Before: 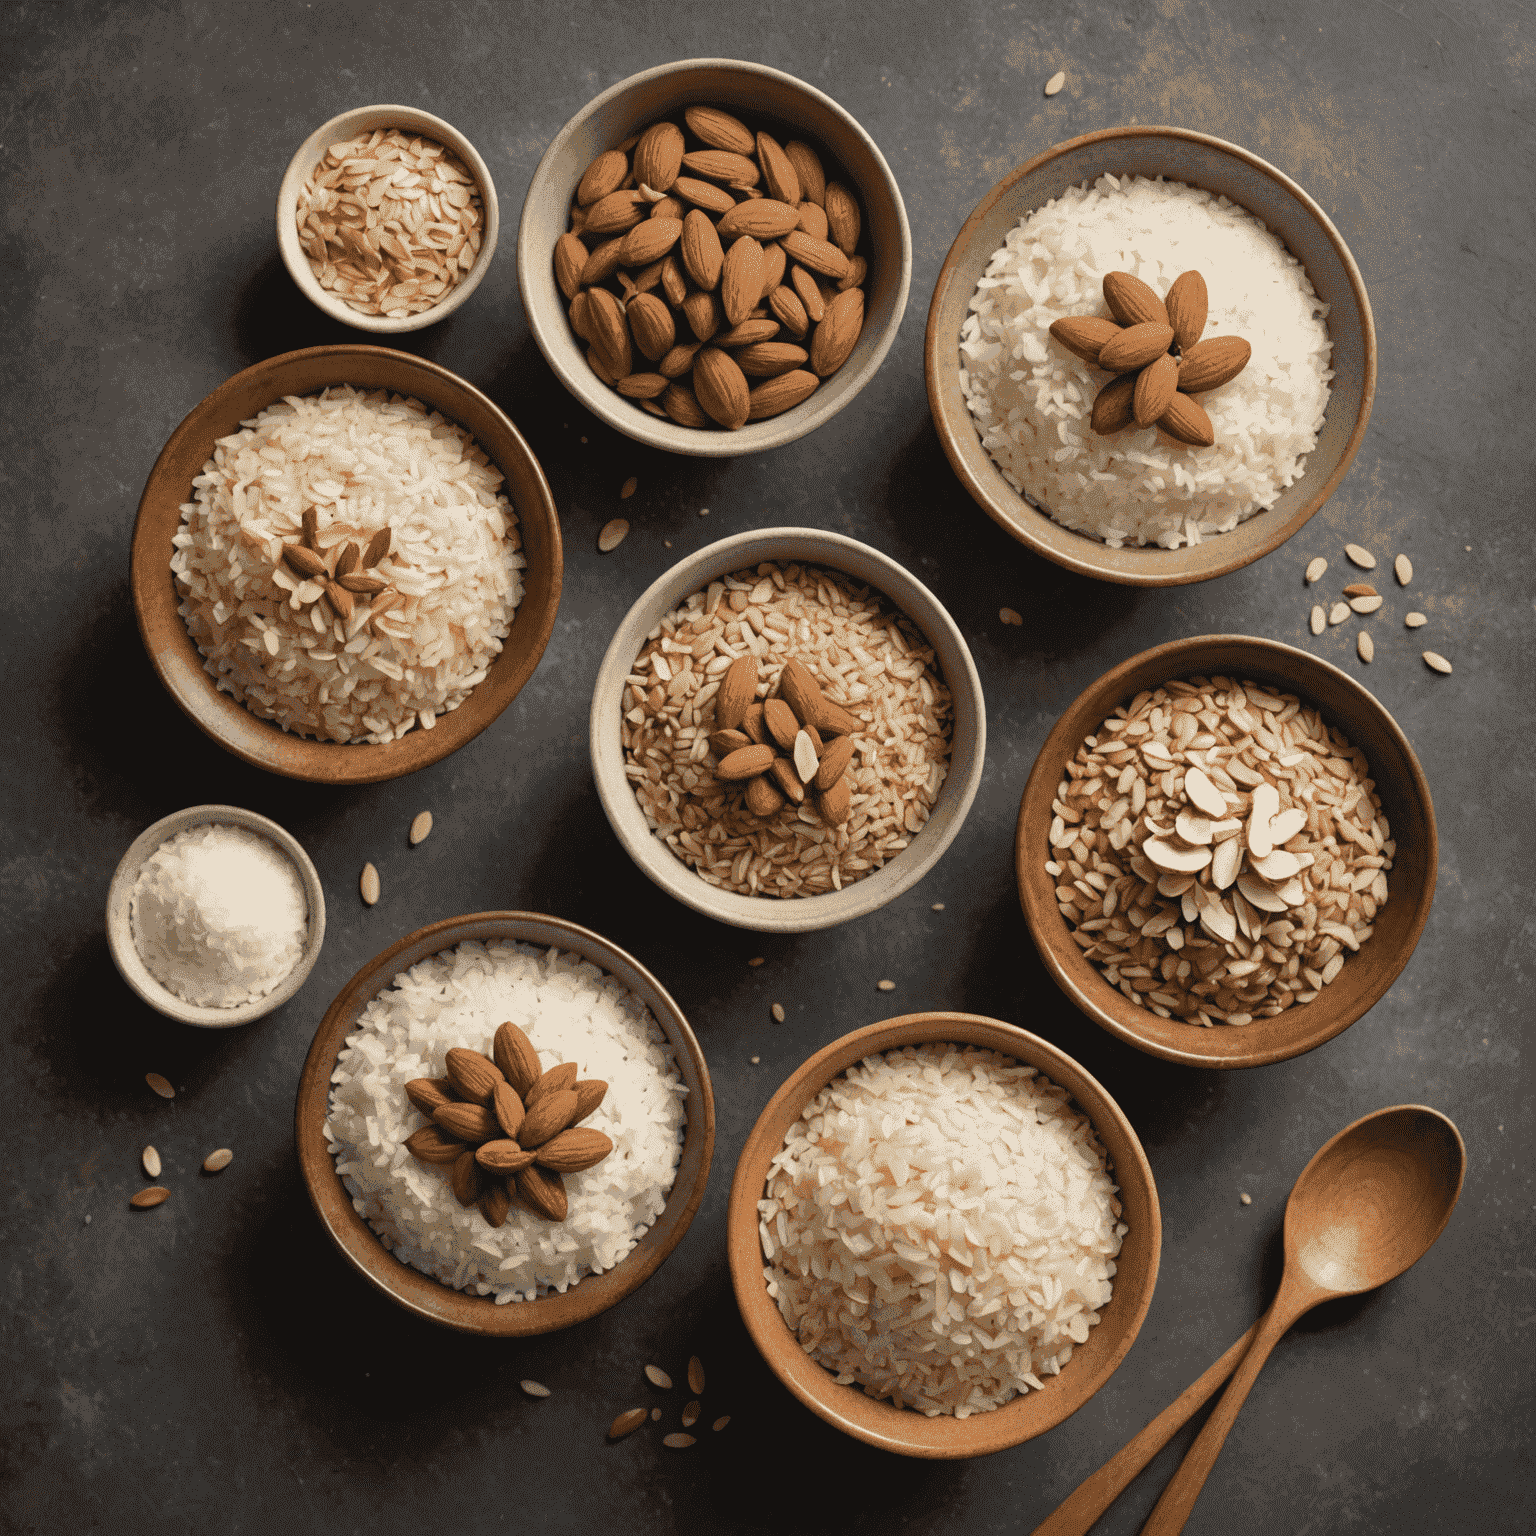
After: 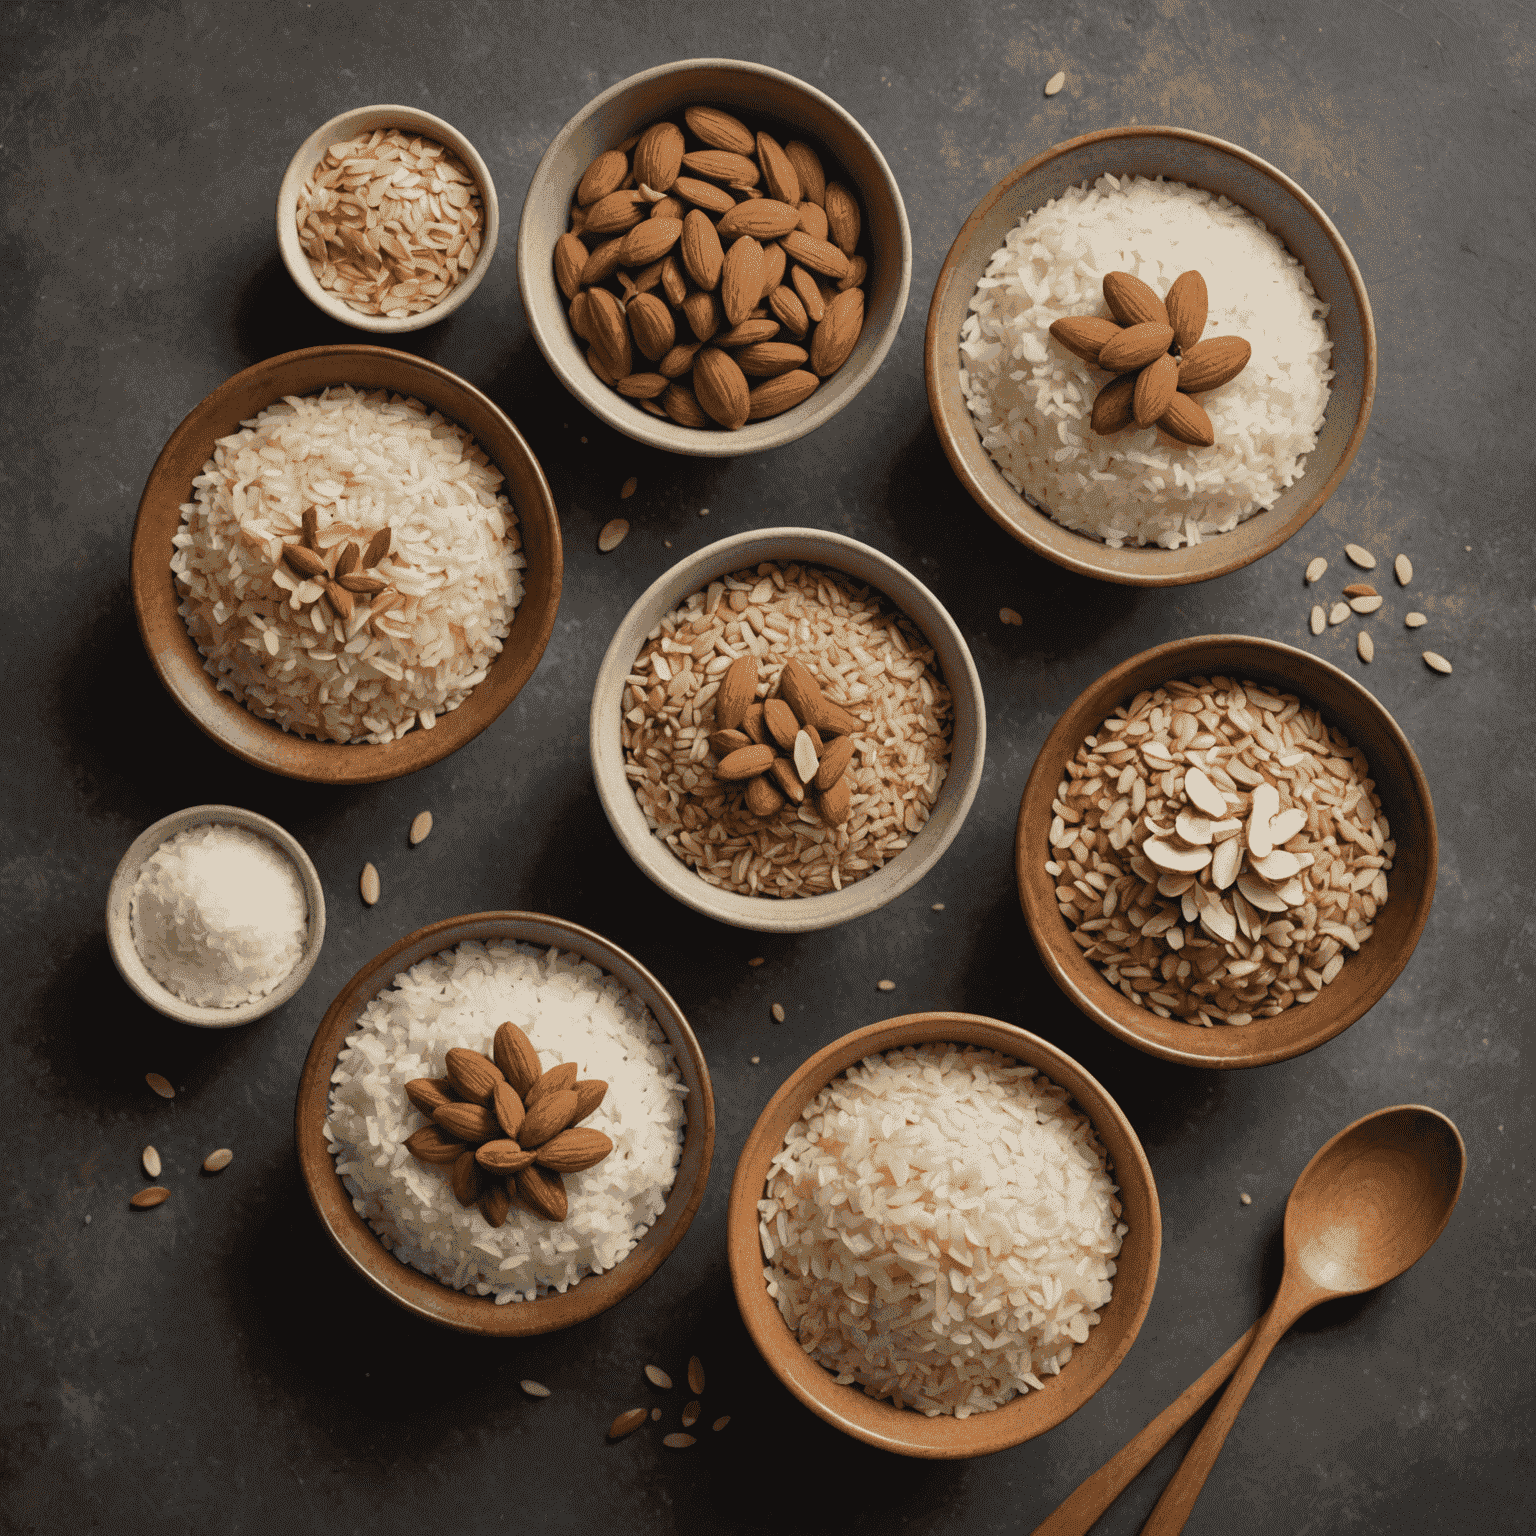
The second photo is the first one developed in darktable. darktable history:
exposure: exposure -0.182 EV, compensate highlight preservation false
